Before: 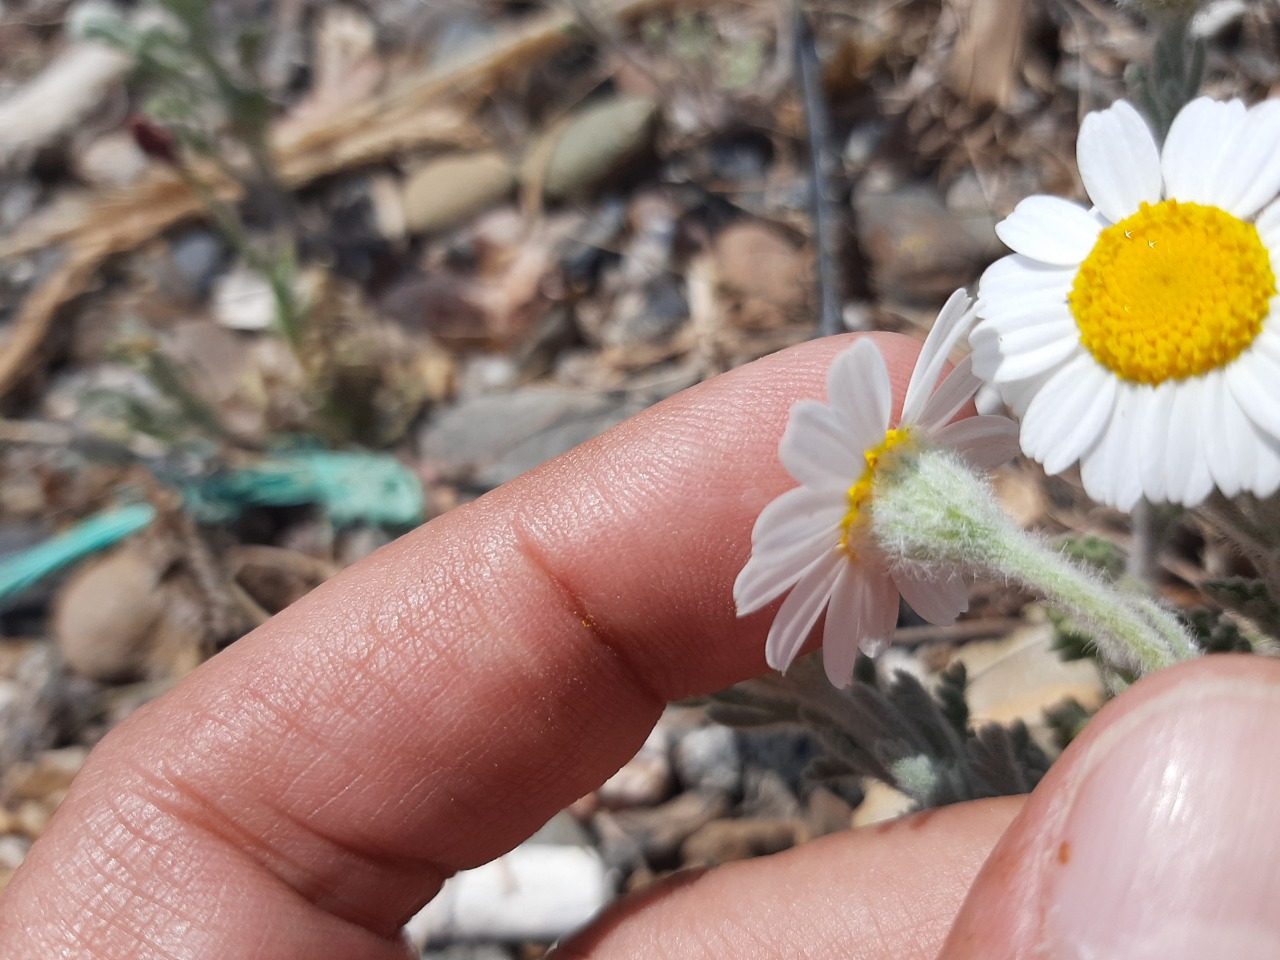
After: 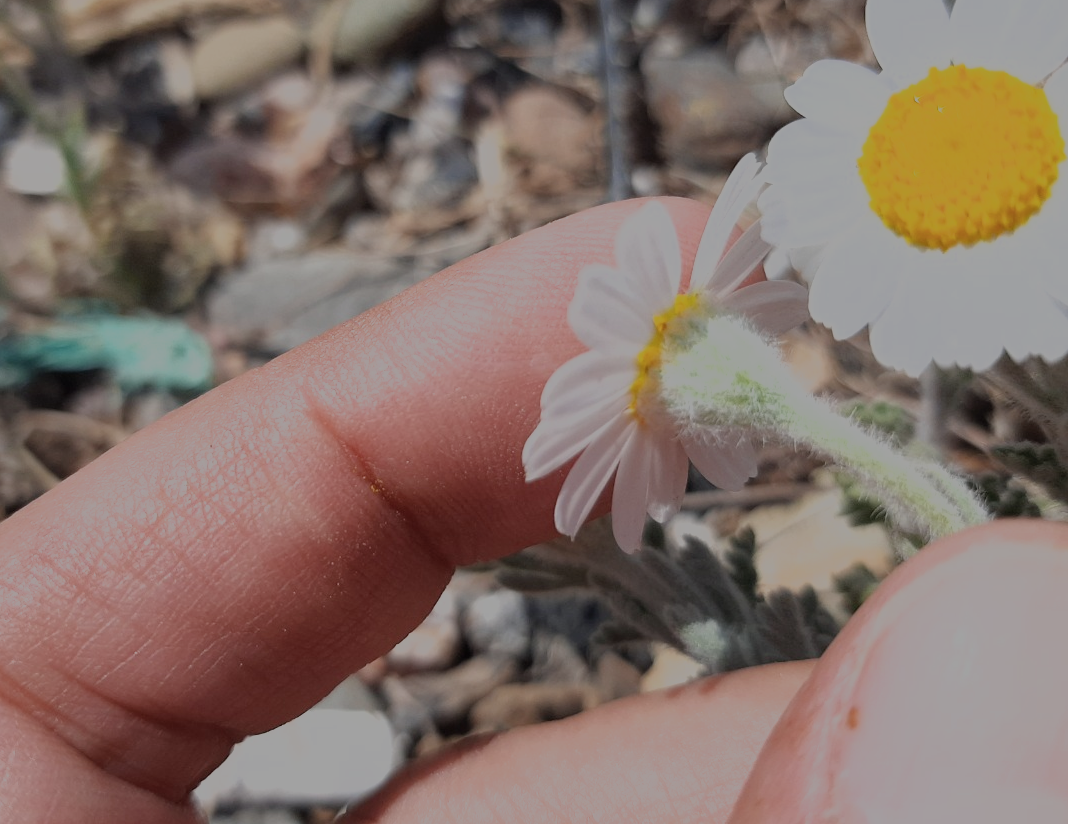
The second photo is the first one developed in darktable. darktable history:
contrast brightness saturation: saturation -0.062
exposure: exposure -0.208 EV, compensate highlight preservation false
shadows and highlights: shadows 4.34, highlights -16.56, soften with gaussian
filmic rgb: black relative exposure -13.06 EV, white relative exposure 4.01 EV, threshold 6 EV, target white luminance 85.077%, hardness 6.29, latitude 41.96%, contrast 0.856, shadows ↔ highlights balance 7.91%, enable highlight reconstruction true
crop: left 16.489%, top 14.127%
